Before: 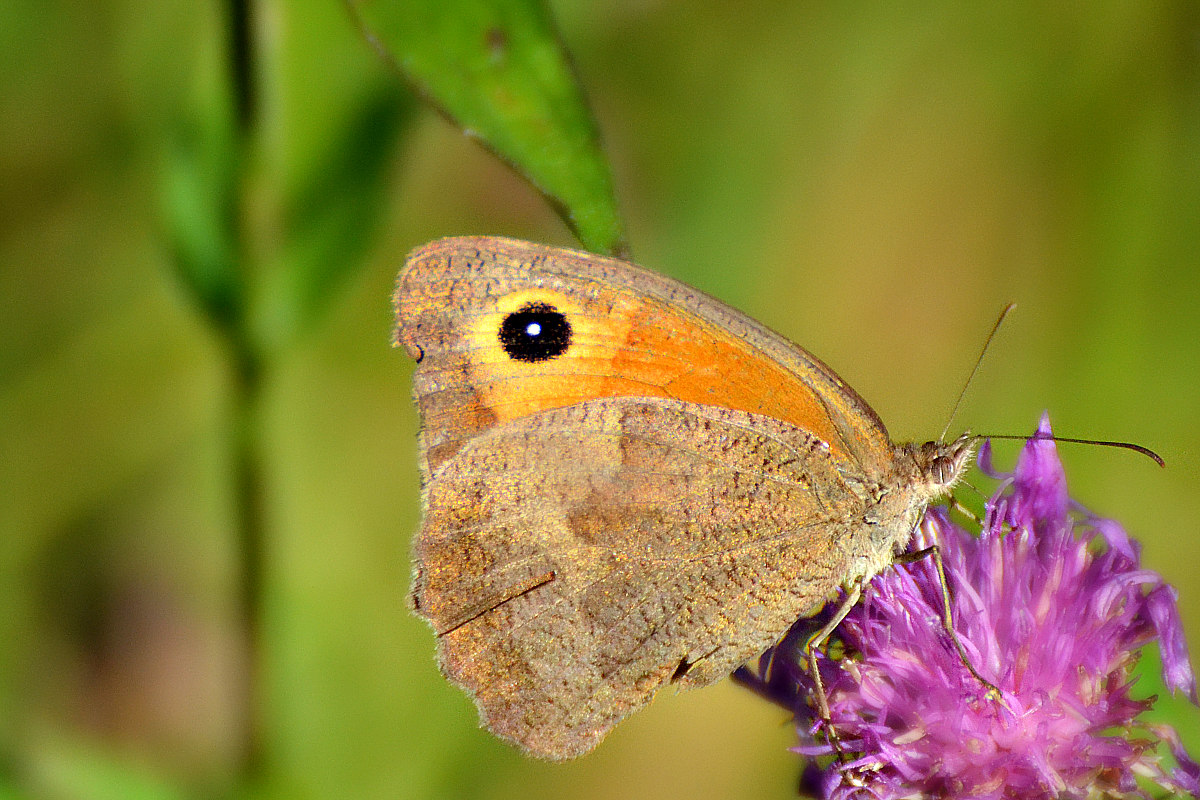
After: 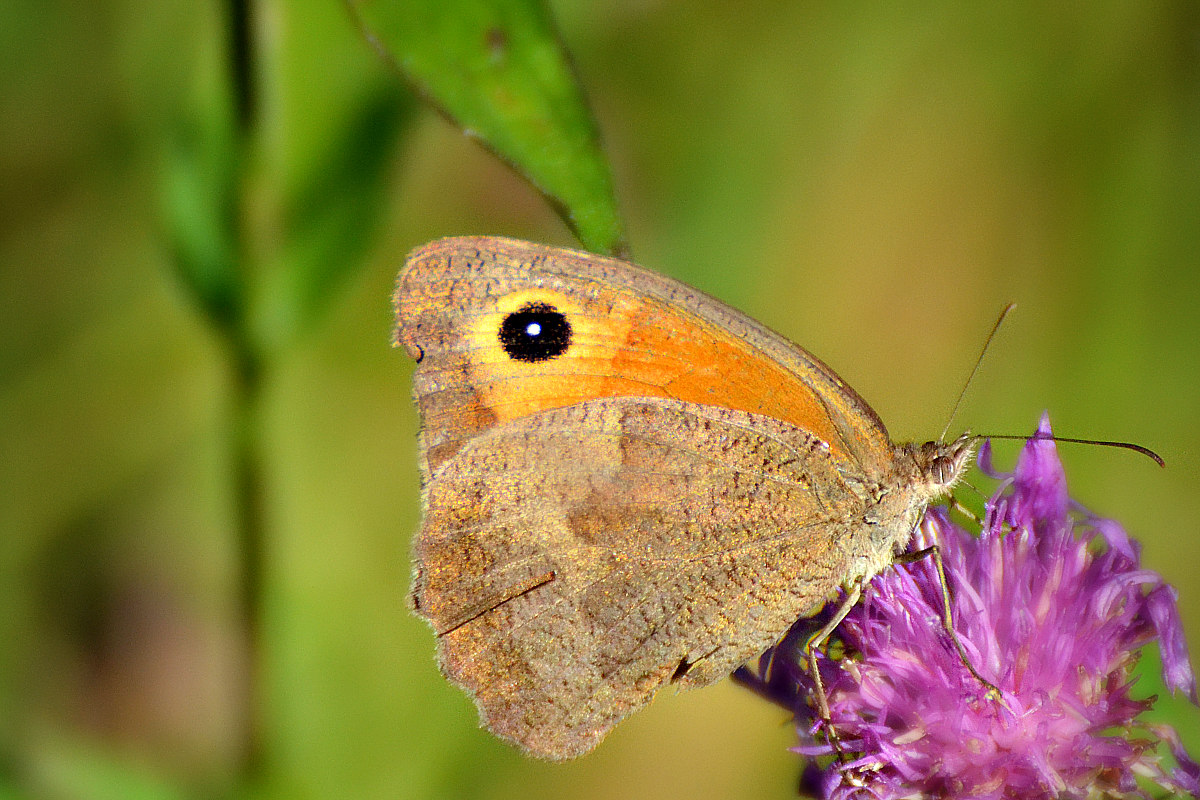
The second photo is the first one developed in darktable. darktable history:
vignetting: fall-off start 96.51%, fall-off radius 99.82%, brightness -0.307, saturation -0.046, width/height ratio 0.611
